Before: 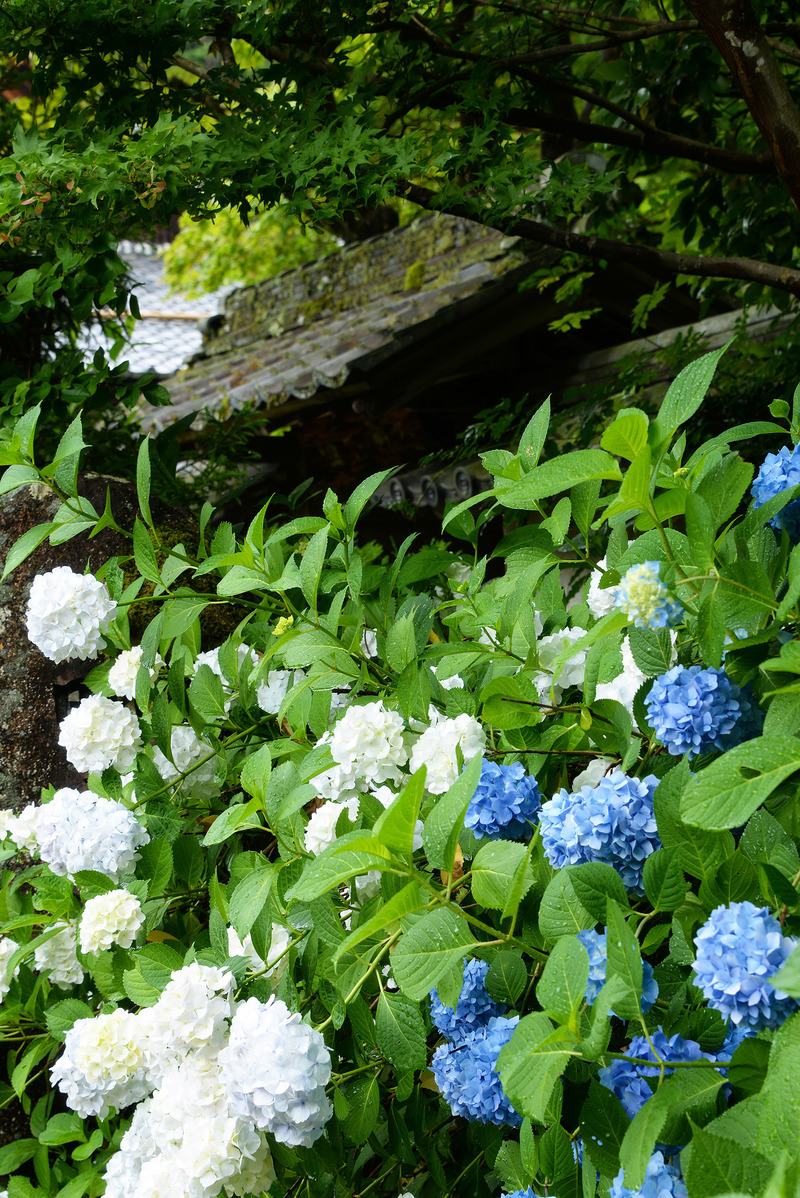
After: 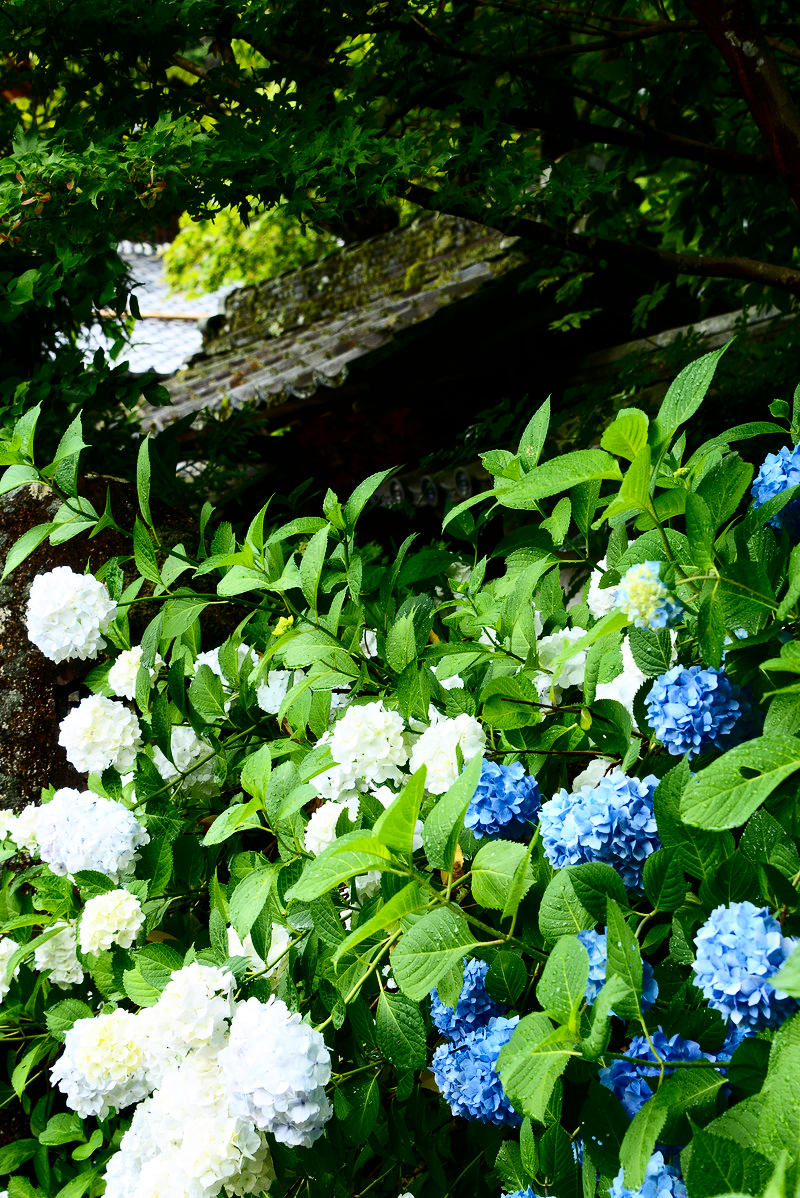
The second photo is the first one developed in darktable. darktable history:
contrast brightness saturation: contrast 0.33, brightness -0.069, saturation 0.173
